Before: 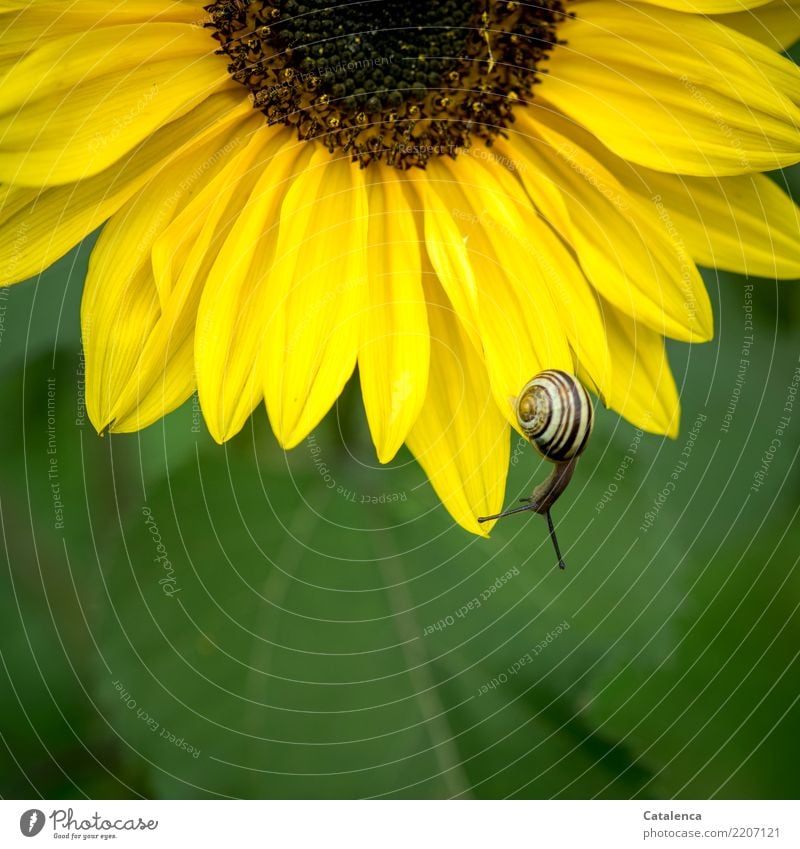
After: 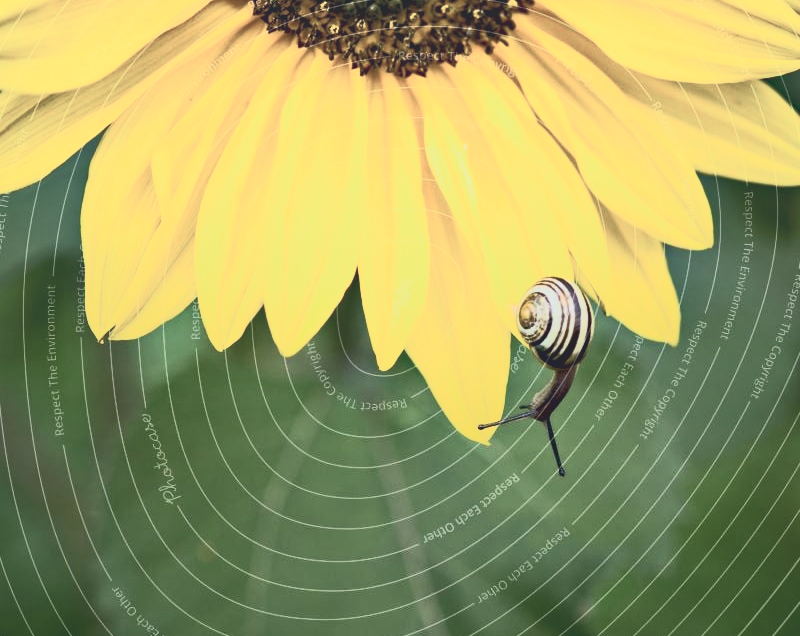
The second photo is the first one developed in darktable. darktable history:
contrast equalizer: octaves 7, y [[0.528, 0.548, 0.563, 0.562, 0.546, 0.526], [0.55 ×6], [0 ×6], [0 ×6], [0 ×6]]
contrast brightness saturation: contrast 0.577, brightness 0.571, saturation -0.347
local contrast: detail 69%
crop: top 11.028%, bottom 13.96%
tone equalizer: smoothing diameter 2.05%, edges refinement/feathering 24.68, mask exposure compensation -1.57 EV, filter diffusion 5
shadows and highlights: radius 127.43, shadows 30.35, highlights -31.06, low approximation 0.01, soften with gaussian
haze removal: compatibility mode true, adaptive false
